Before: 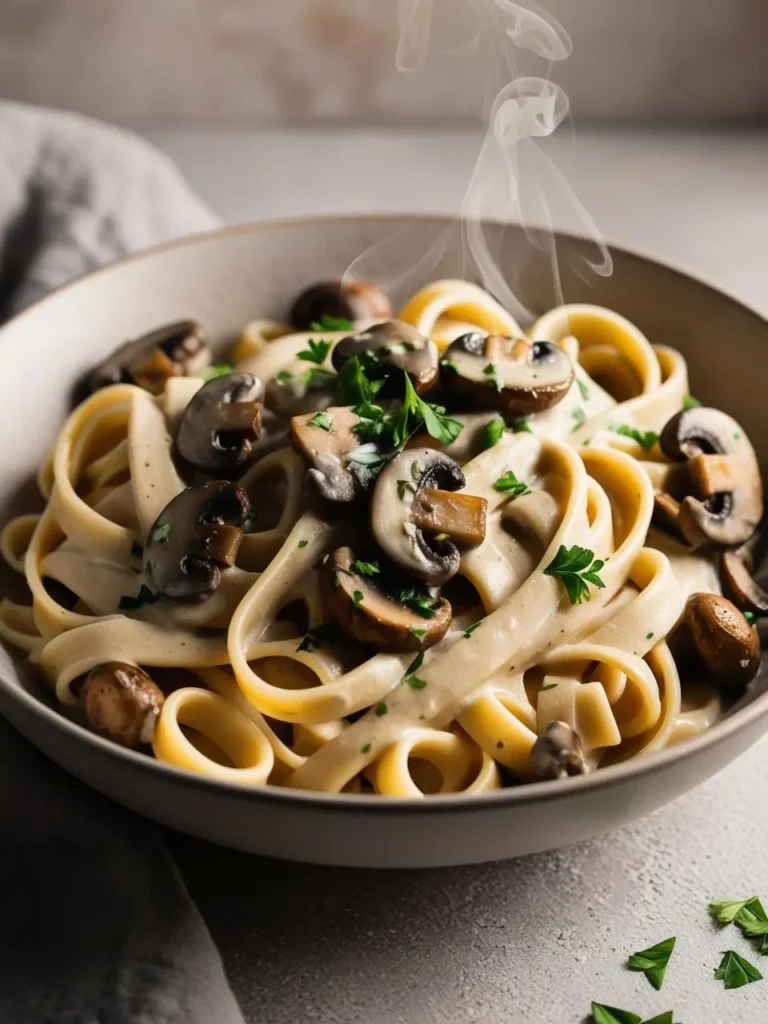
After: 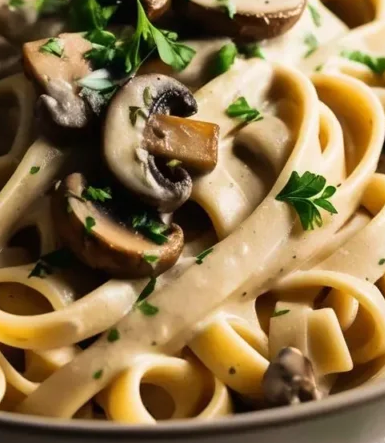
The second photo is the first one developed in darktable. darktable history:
velvia: on, module defaults
crop: left 35.001%, top 36.601%, right 14.744%, bottom 20.112%
